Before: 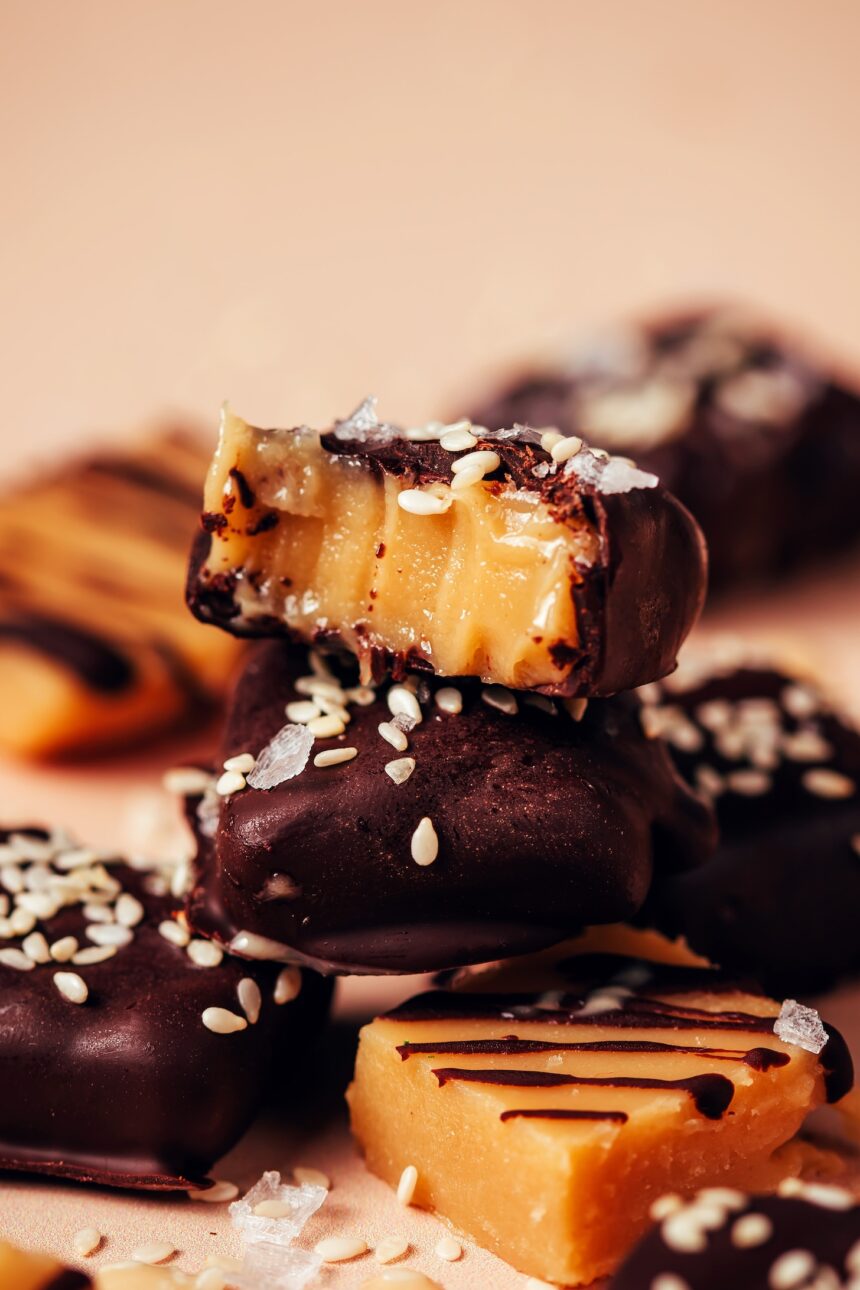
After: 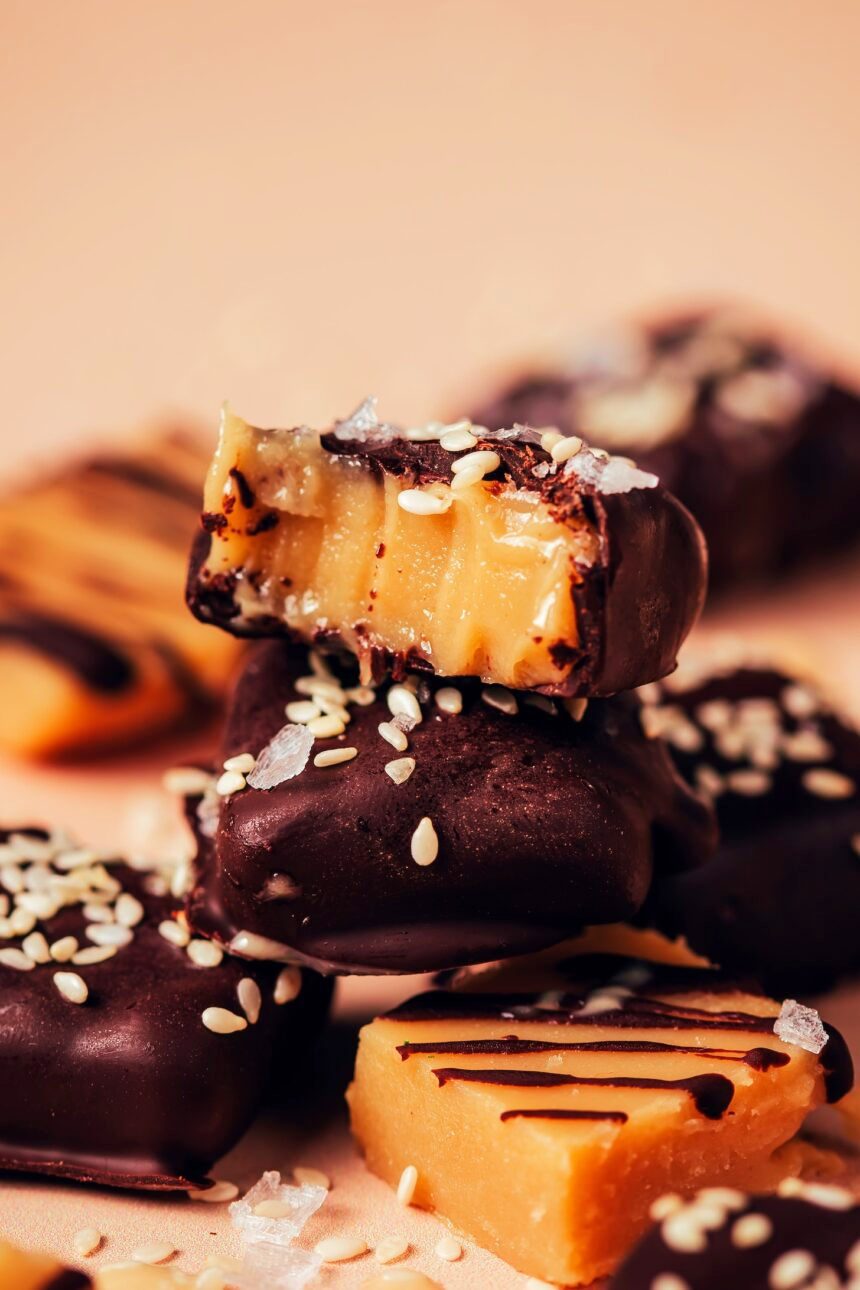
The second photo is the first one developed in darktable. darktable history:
base curve: curves: ch0 [(0, 0) (0.262, 0.32) (0.722, 0.705) (1, 1)]
velvia: on, module defaults
